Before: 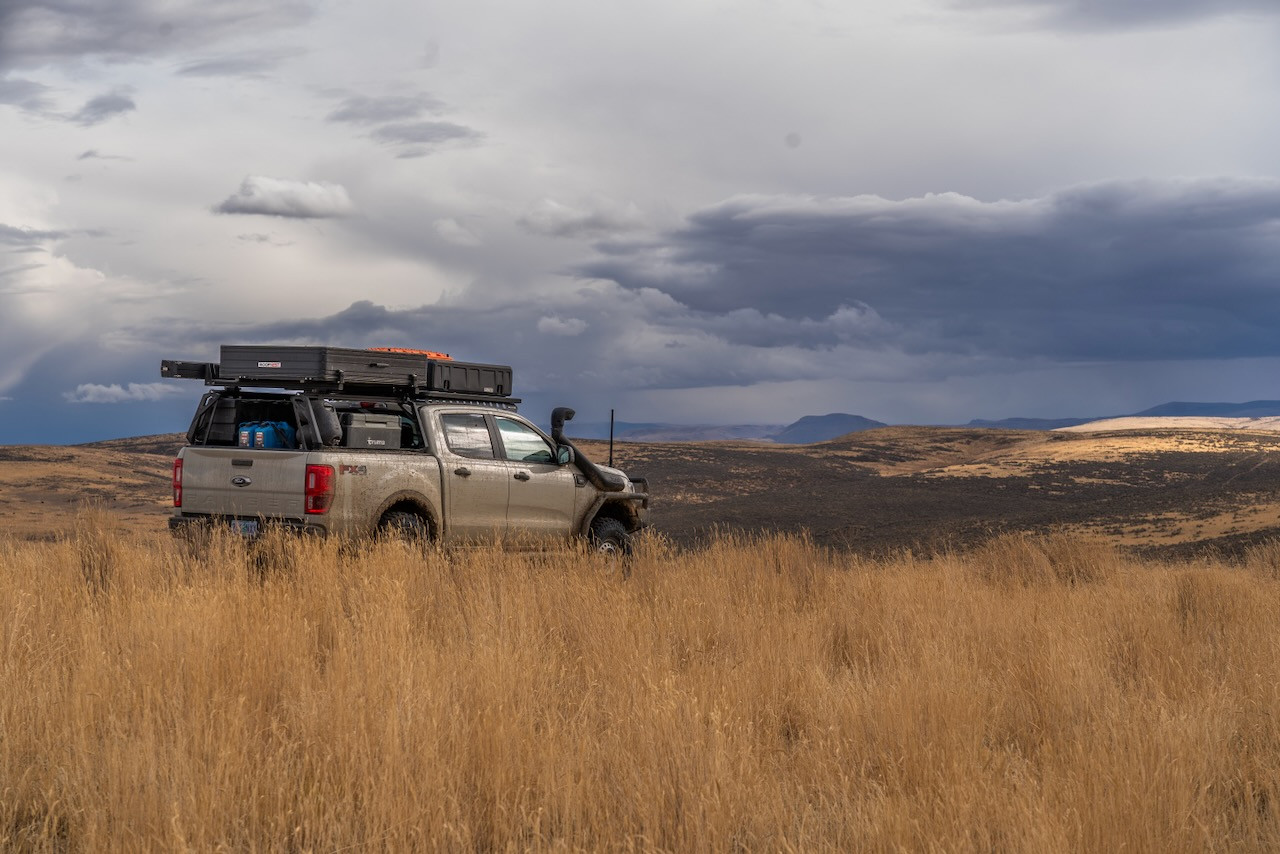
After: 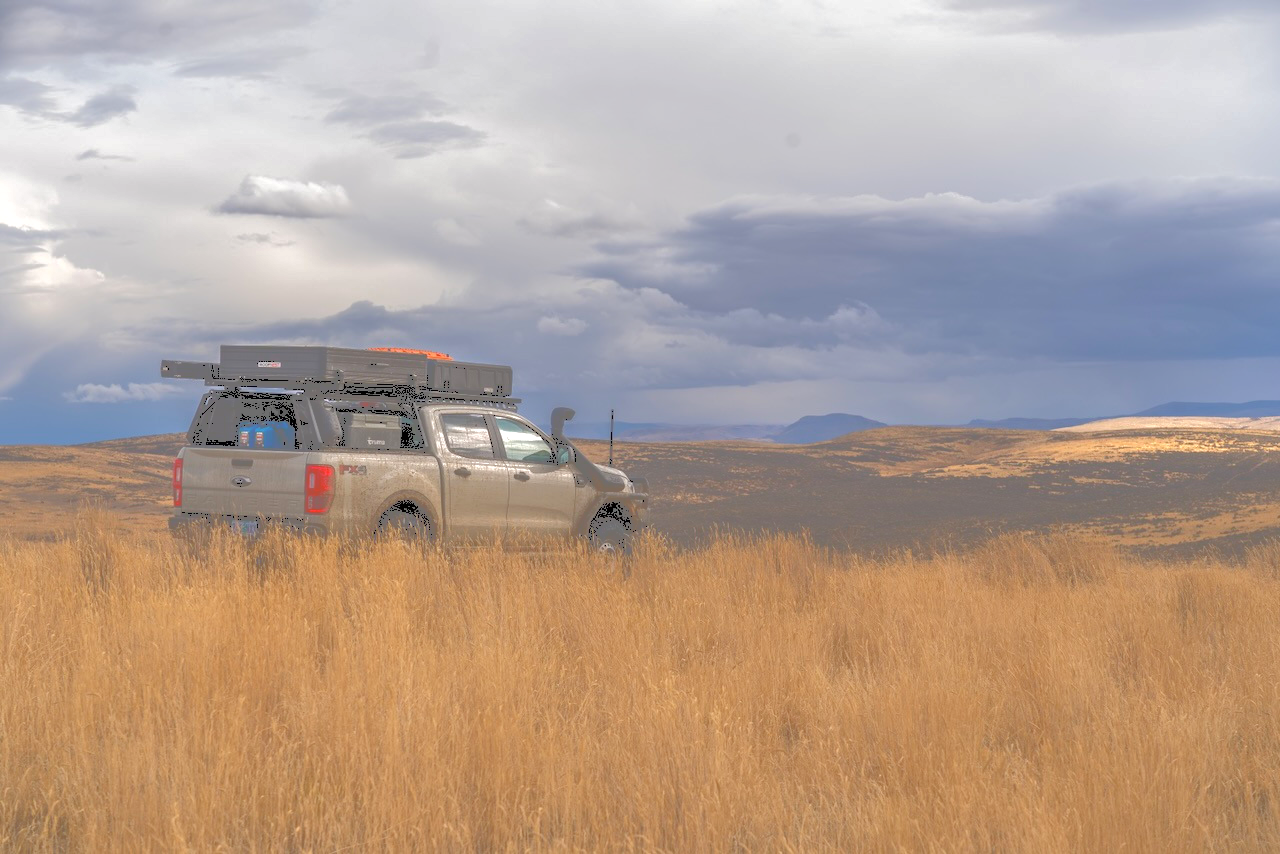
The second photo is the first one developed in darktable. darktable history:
color correction: highlights b* -0.048
exposure: black level correction 0.001, exposure 0.5 EV, compensate highlight preservation false
tone curve: curves: ch0 [(0, 0) (0.003, 0.464) (0.011, 0.464) (0.025, 0.464) (0.044, 0.464) (0.069, 0.464) (0.1, 0.463) (0.136, 0.463) (0.177, 0.464) (0.224, 0.469) (0.277, 0.482) (0.335, 0.501) (0.399, 0.53) (0.468, 0.567) (0.543, 0.61) (0.623, 0.663) (0.709, 0.718) (0.801, 0.779) (0.898, 0.842) (1, 1)], color space Lab, independent channels, preserve colors none
